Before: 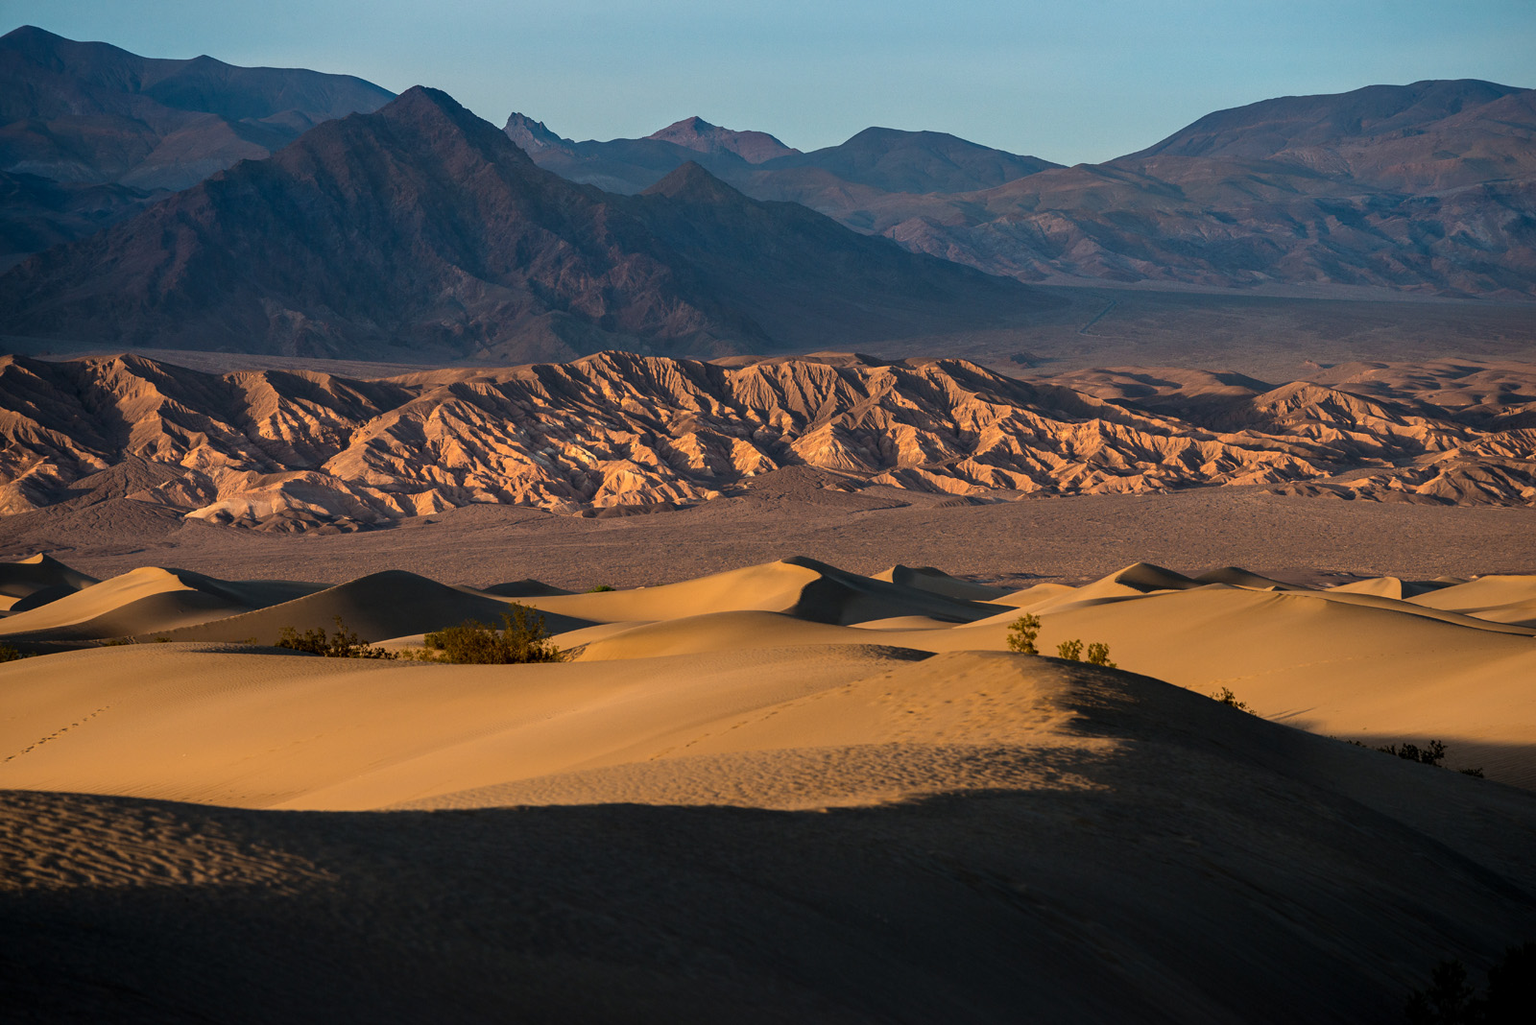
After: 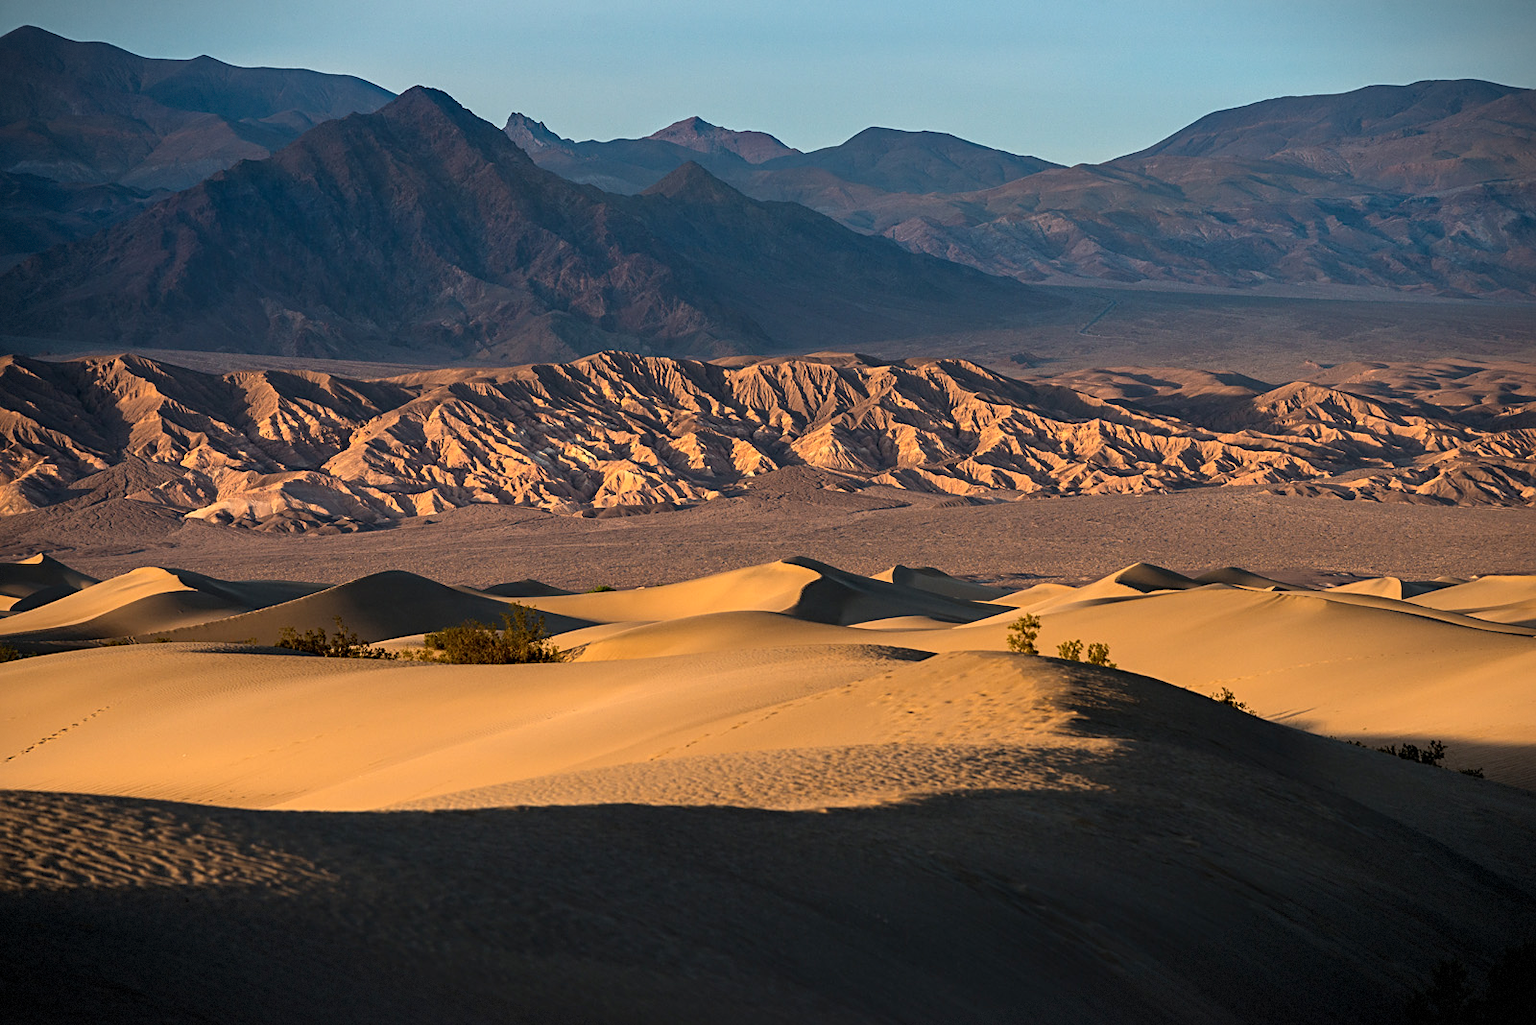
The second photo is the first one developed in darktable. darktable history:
sharpen: radius 2.529, amount 0.323
graduated density: rotation -0.352°, offset 57.64
base curve: curves: ch0 [(0, 0) (0.557, 0.834) (1, 1)]
vignetting: fall-off start 100%, brightness -0.406, saturation -0.3, width/height ratio 1.324, dithering 8-bit output, unbound false
